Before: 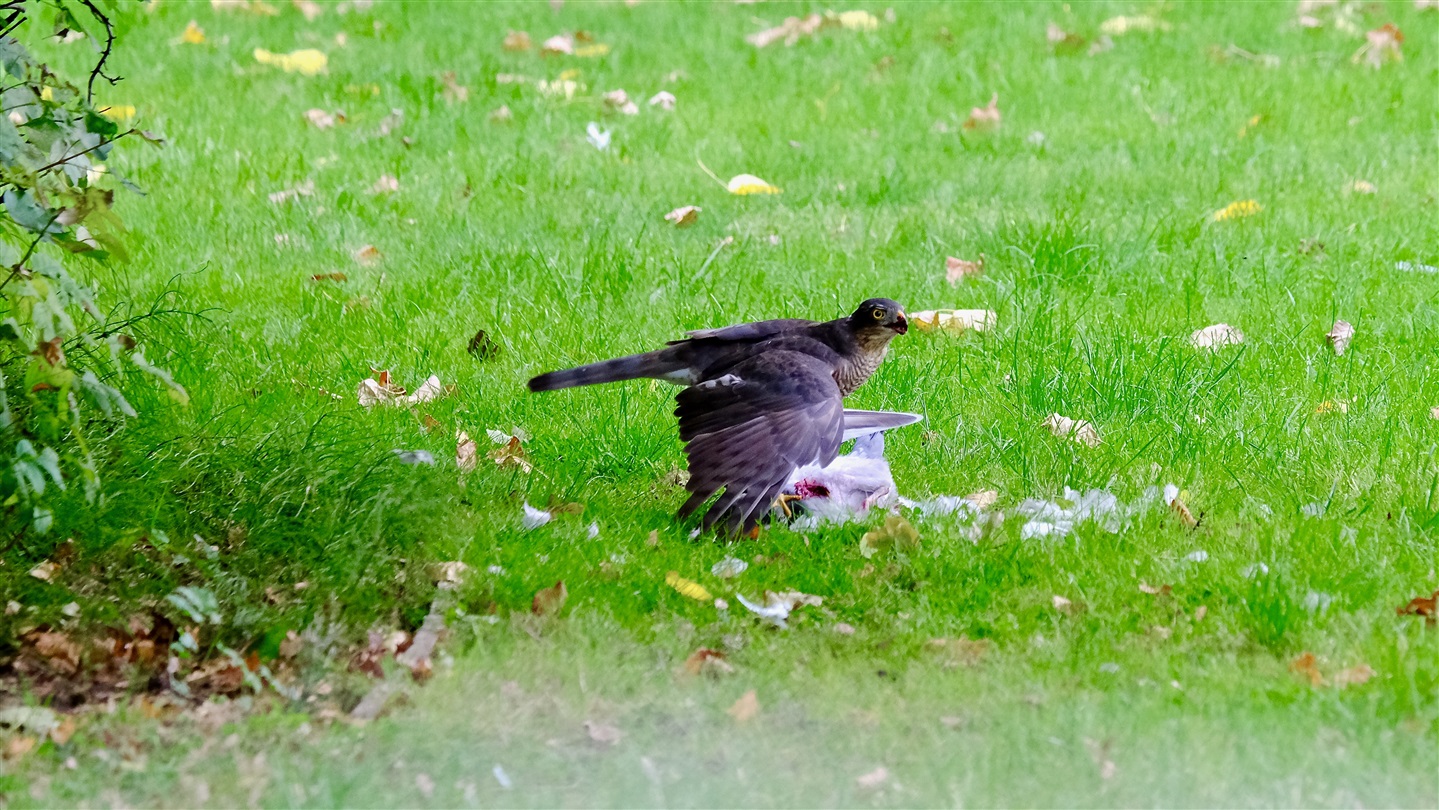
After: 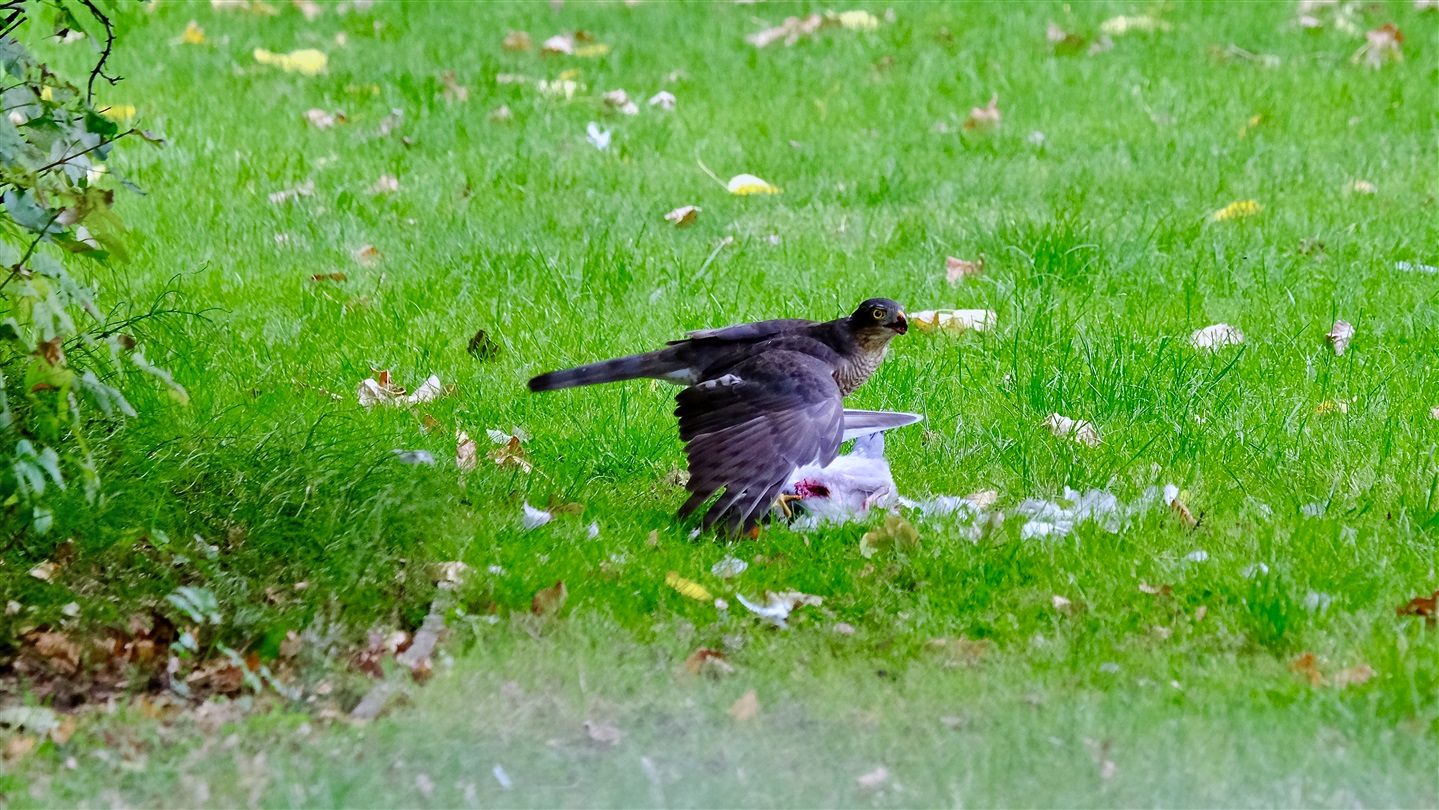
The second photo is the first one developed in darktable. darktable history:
white balance: red 0.967, blue 1.049
shadows and highlights: soften with gaussian
